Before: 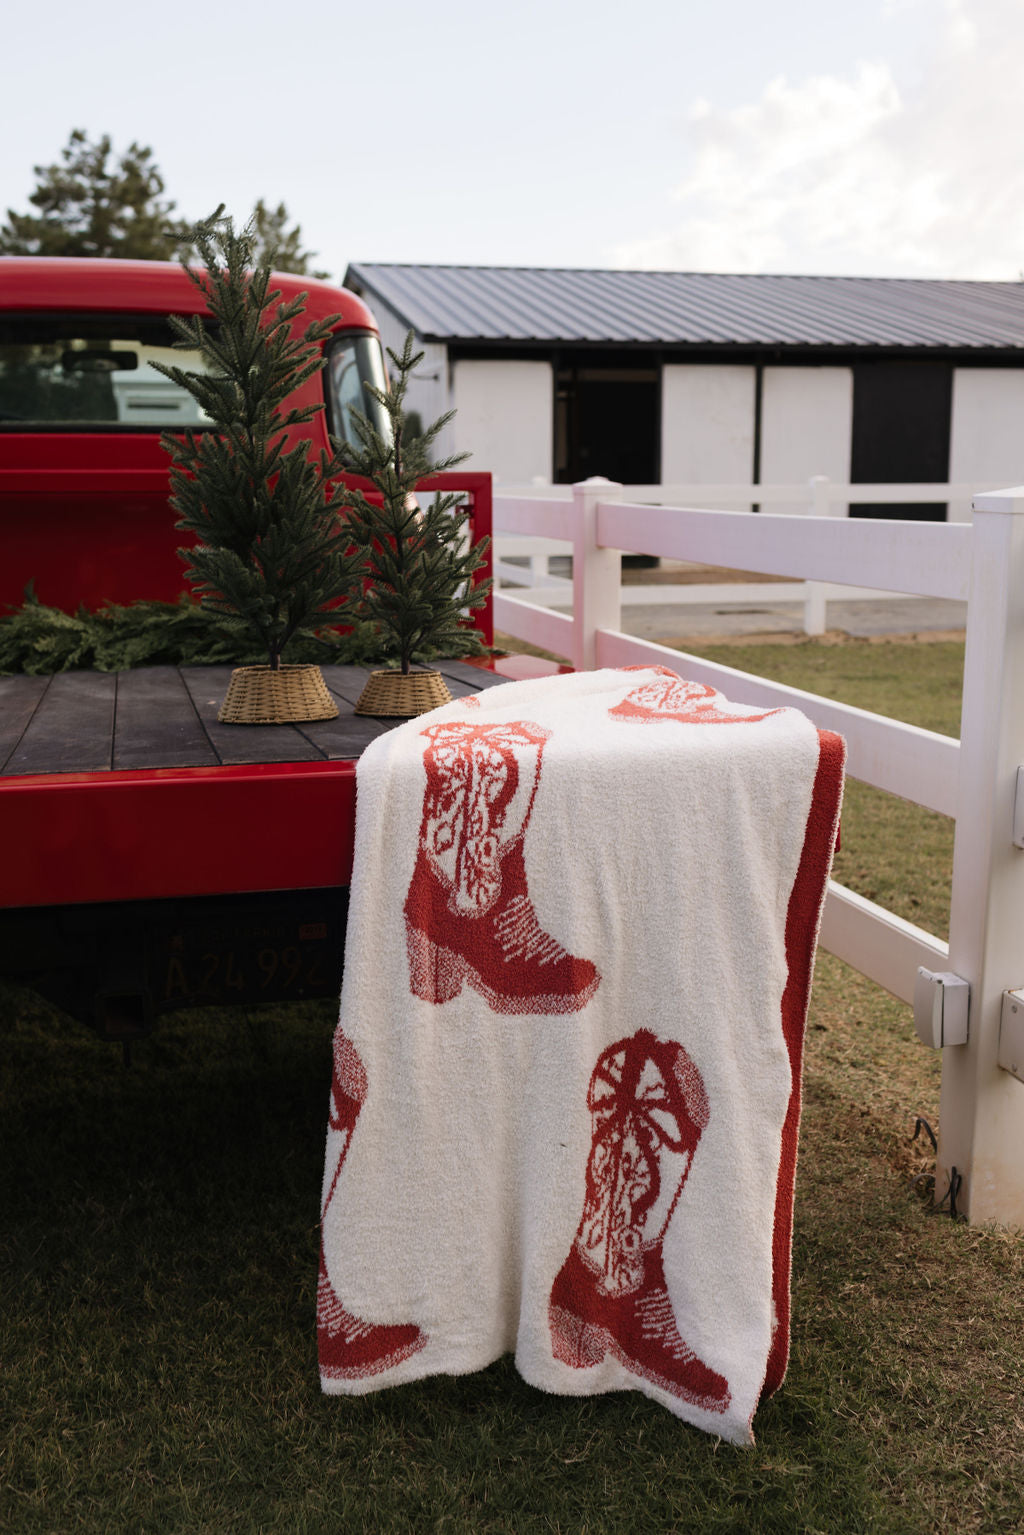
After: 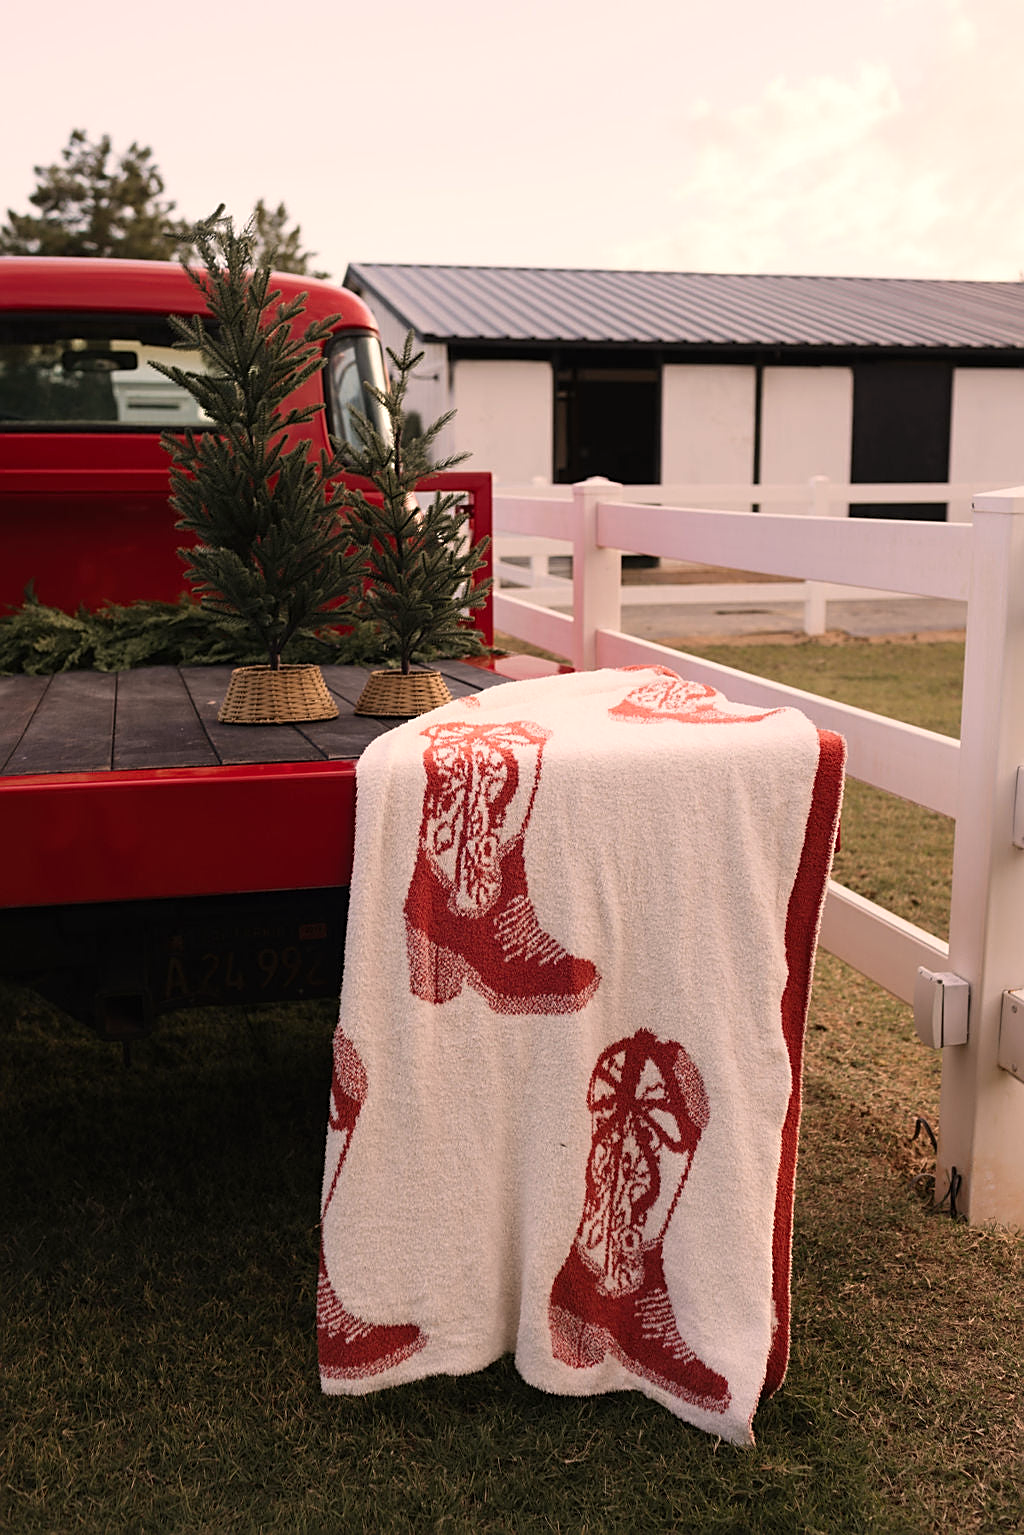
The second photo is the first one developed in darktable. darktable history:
sharpen: on, module defaults
white balance: red 1.127, blue 0.943
